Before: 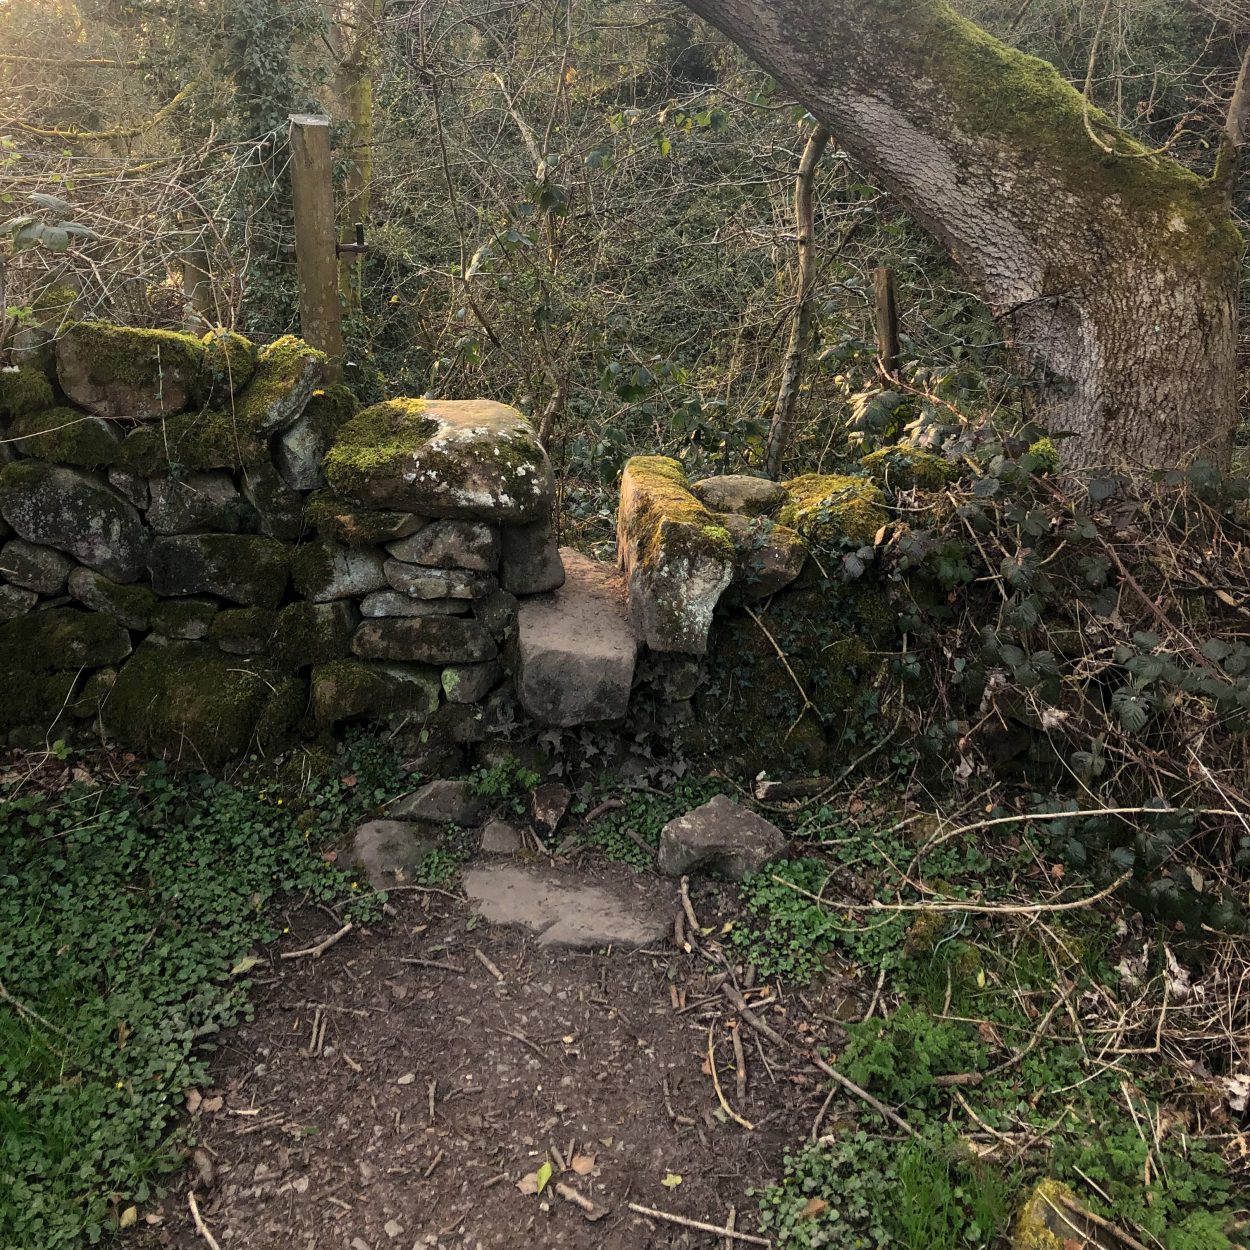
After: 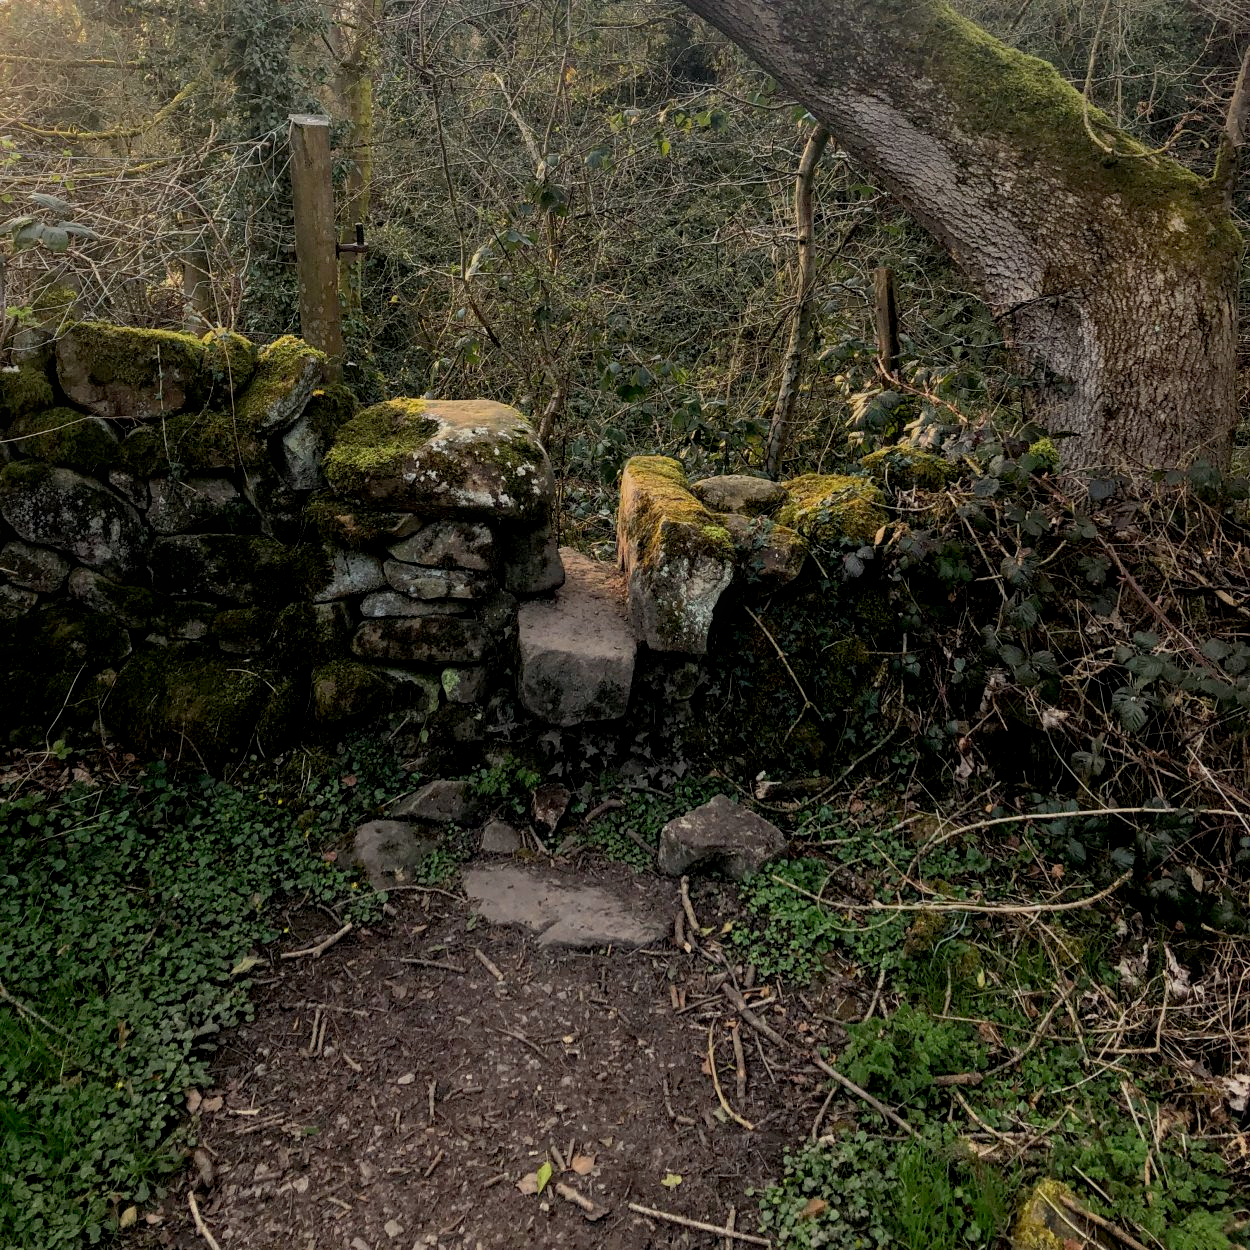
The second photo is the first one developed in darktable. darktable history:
base curve: curves: ch0 [(0, 0) (0.472, 0.508) (1, 1)]
local contrast: detail 110%
exposure: black level correction 0.011, exposure -0.478 EV, compensate highlight preservation false
haze removal: adaptive false
